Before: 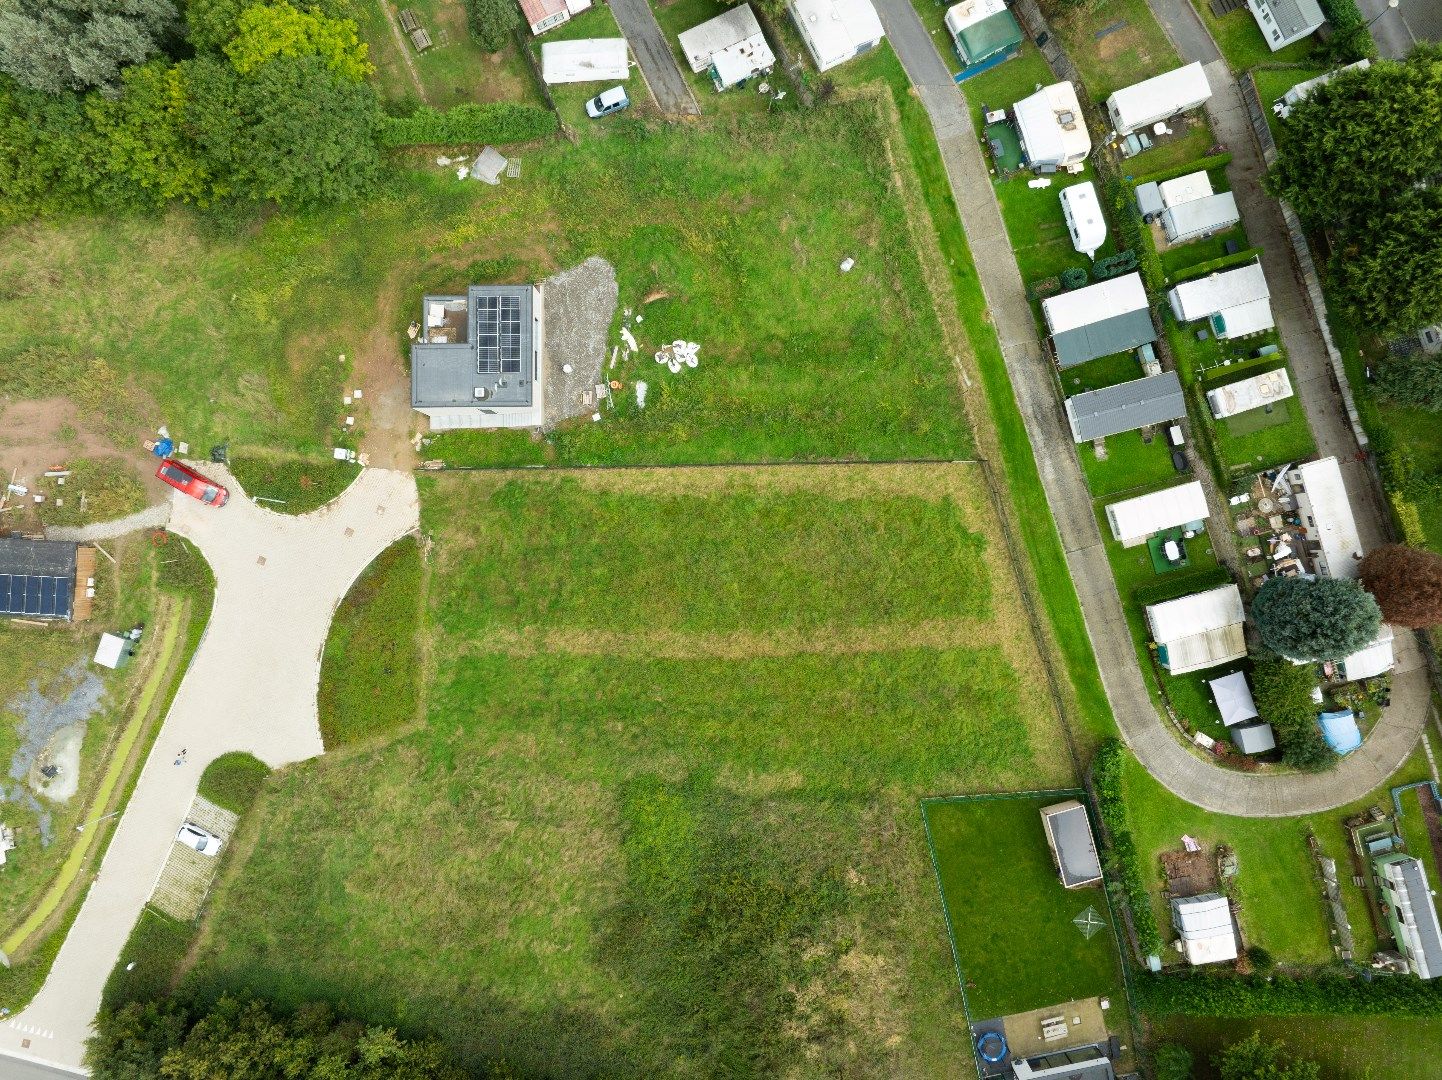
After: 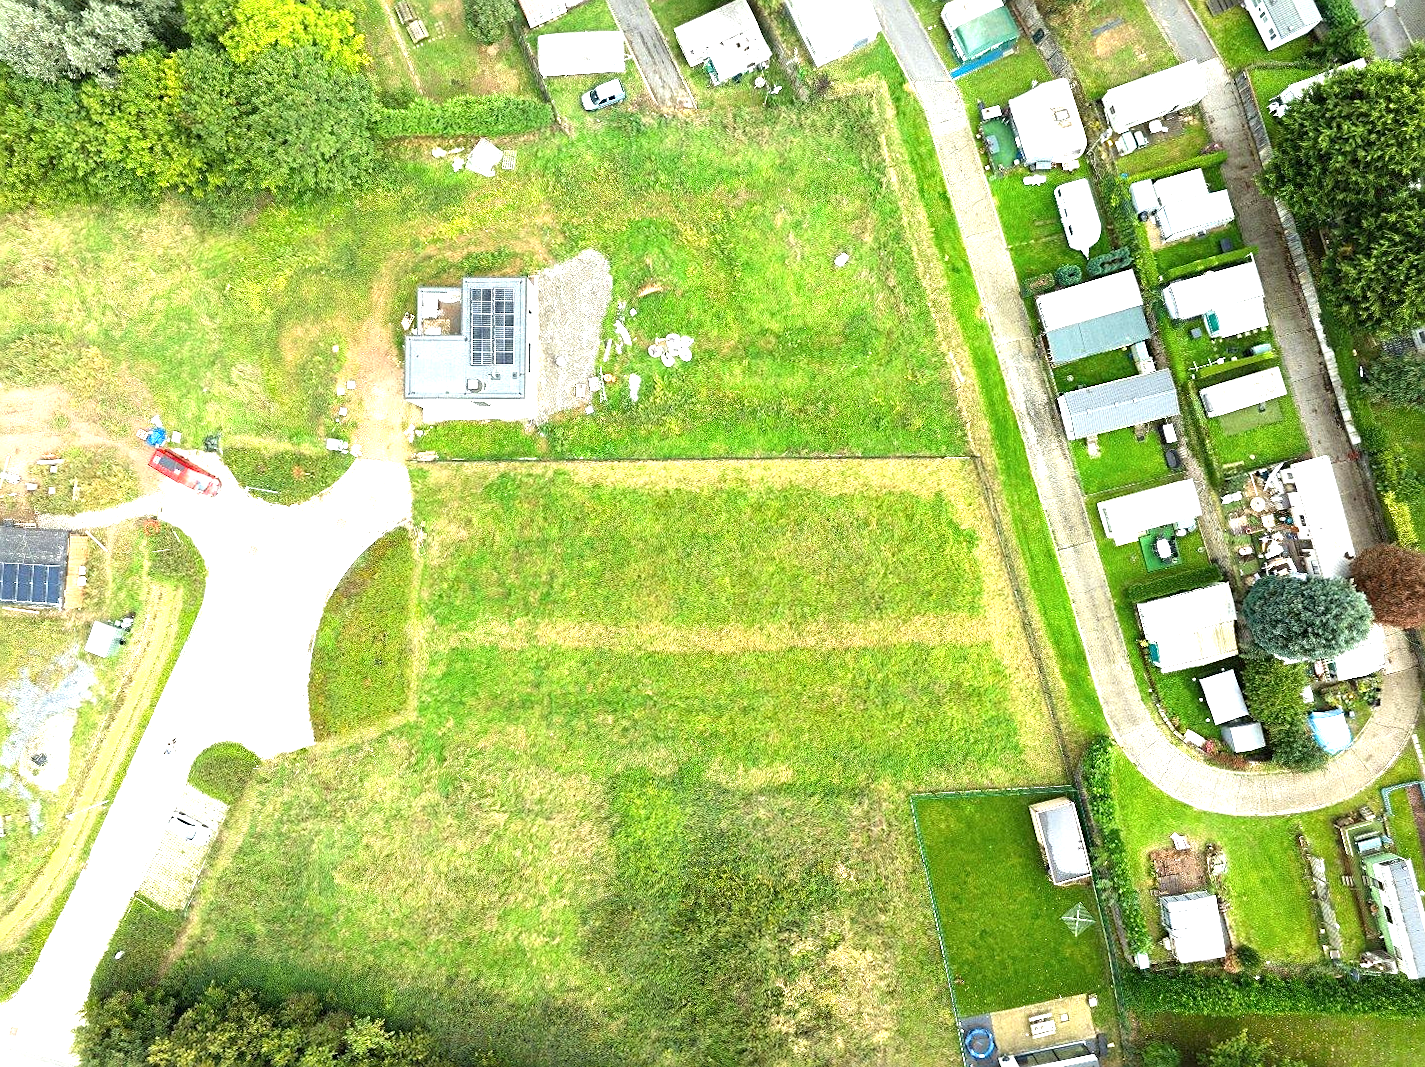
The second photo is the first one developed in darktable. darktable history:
crop and rotate: angle -0.5°
sharpen: on, module defaults
exposure: black level correction 0, exposure 1.45 EV, compensate exposure bias true, compensate highlight preservation false
color balance rgb: perceptual saturation grading › global saturation -1%
